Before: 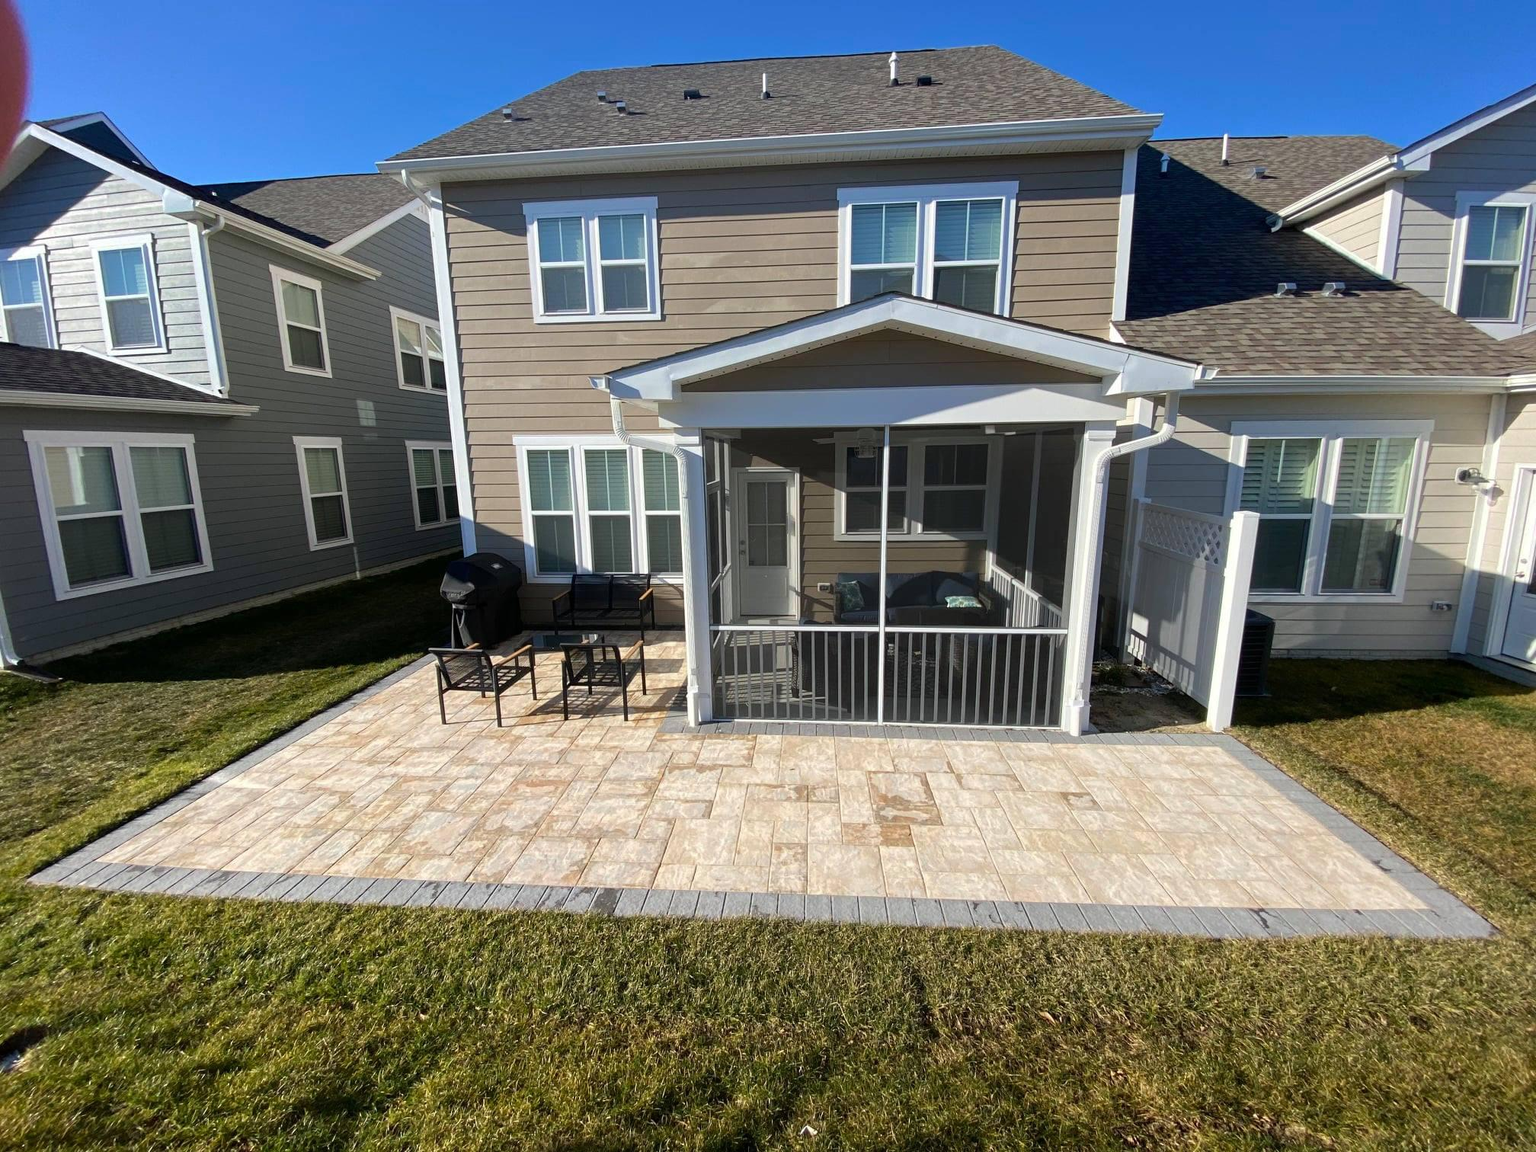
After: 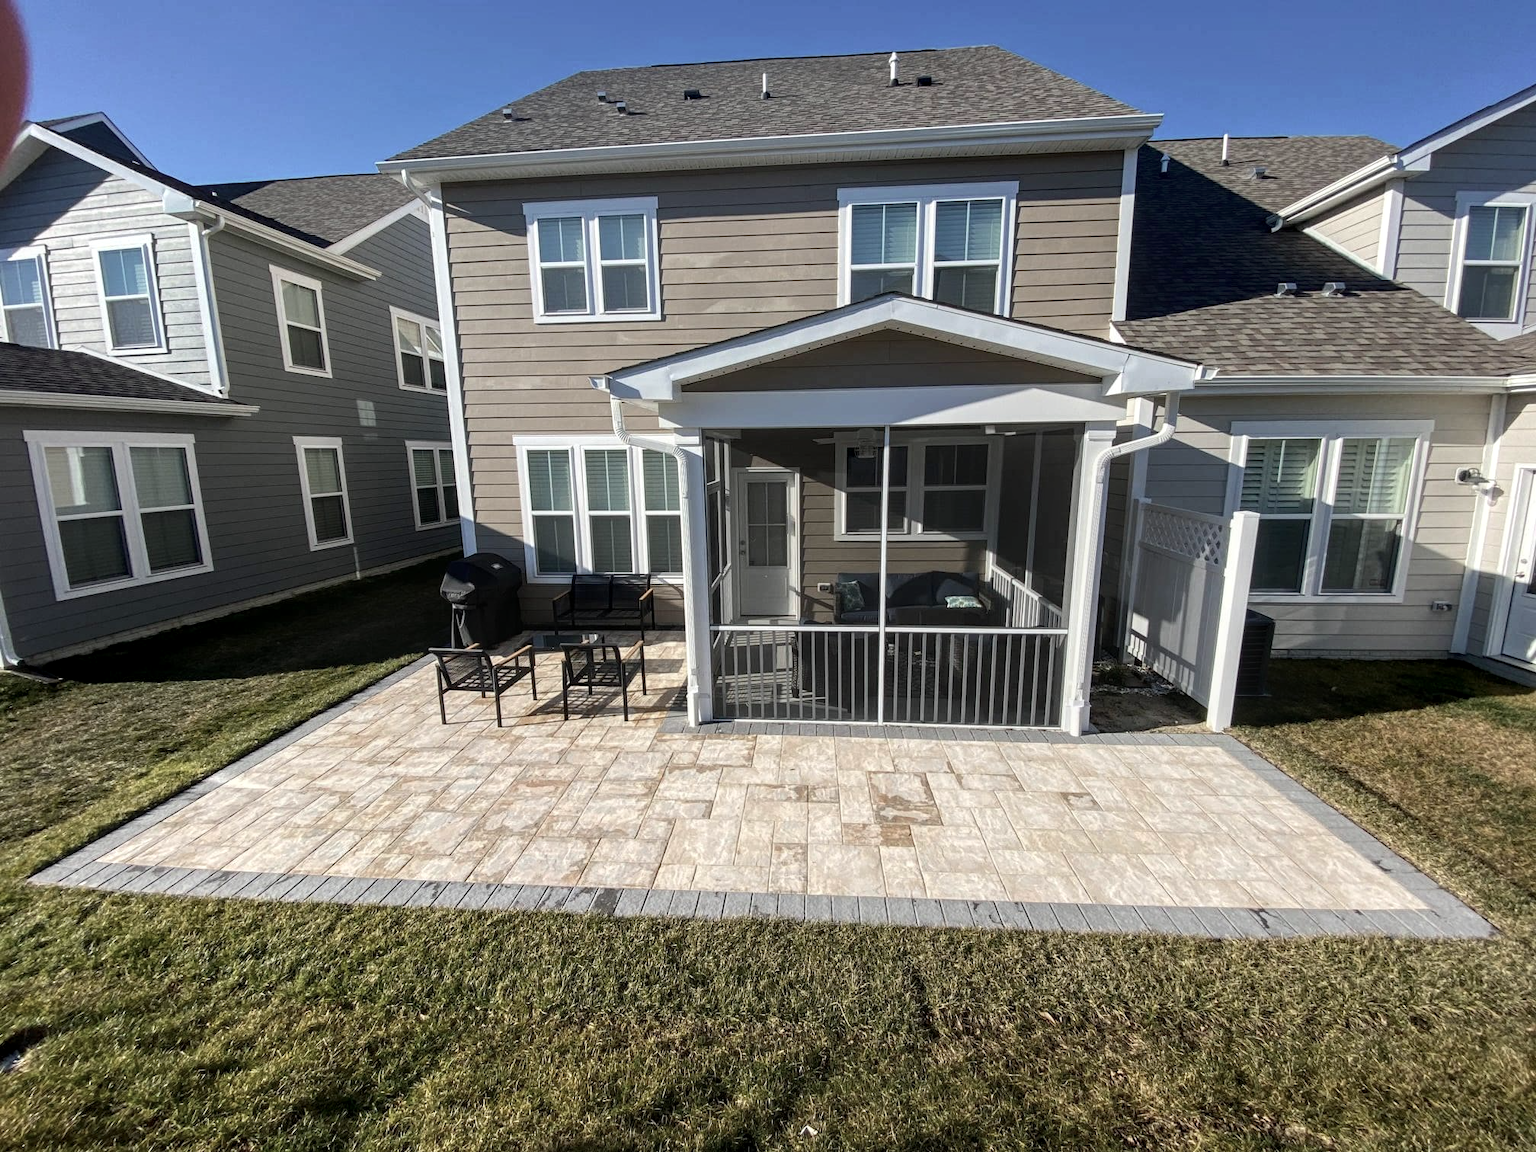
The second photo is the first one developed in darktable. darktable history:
contrast brightness saturation: contrast 0.099, saturation -0.302
local contrast: on, module defaults
